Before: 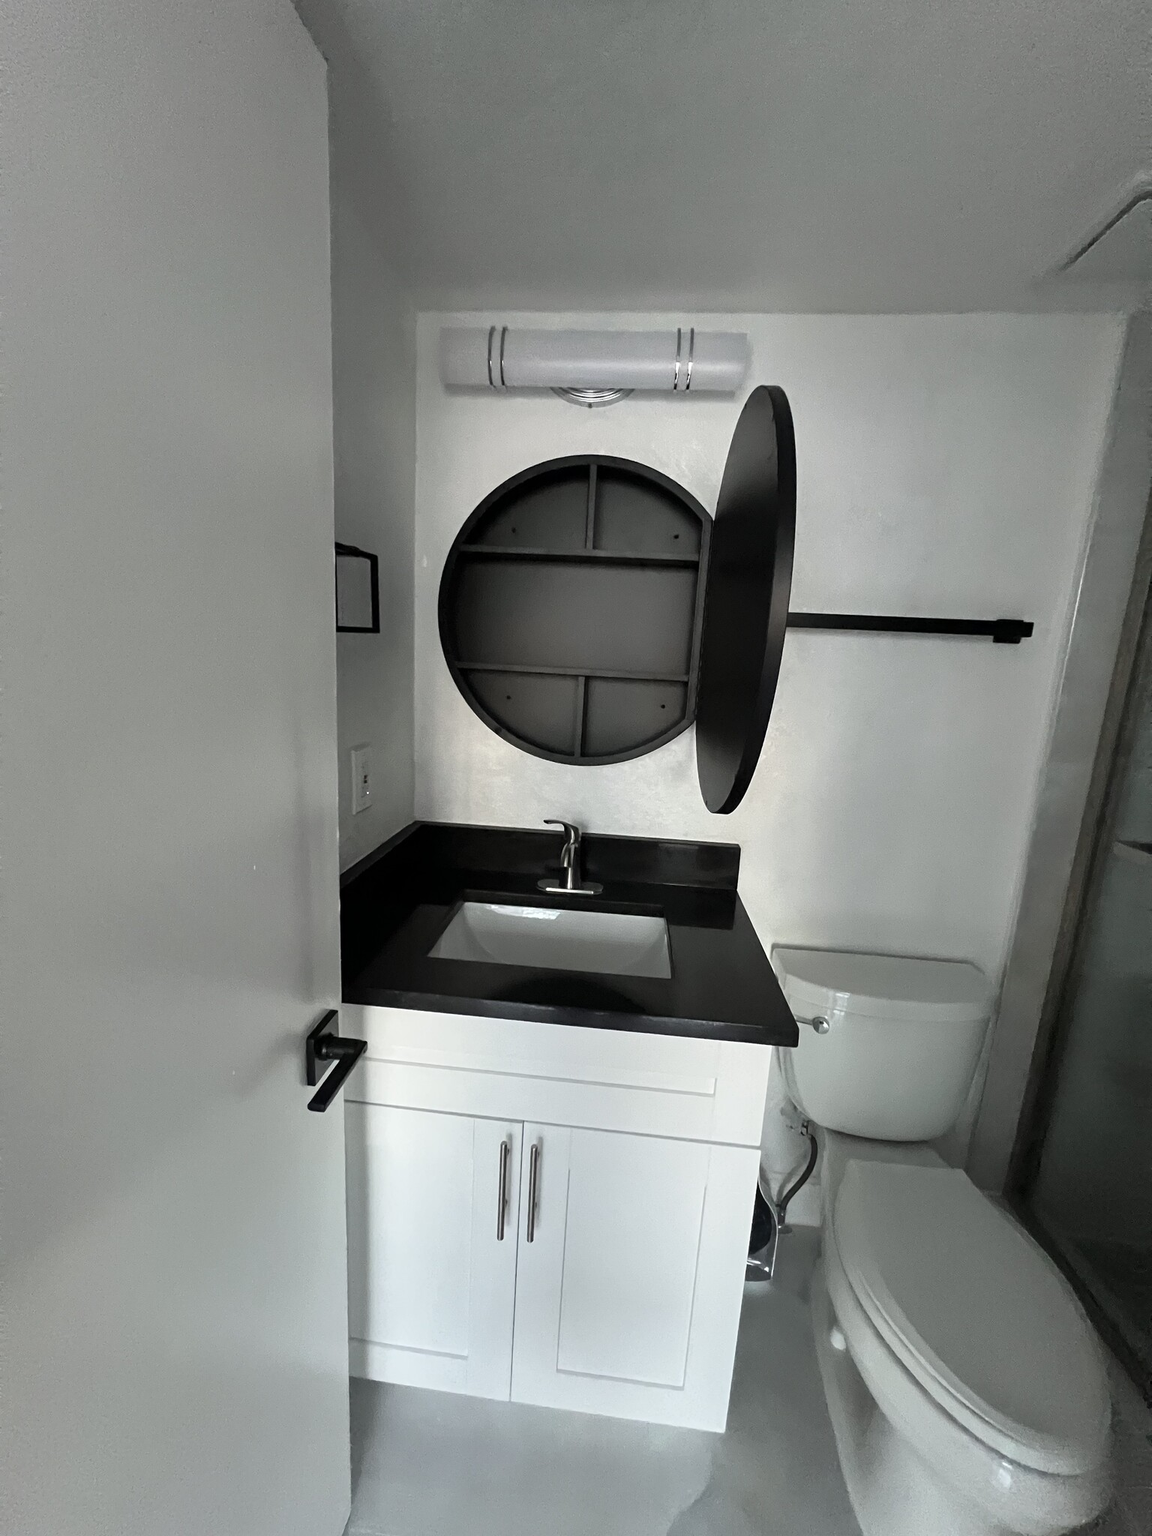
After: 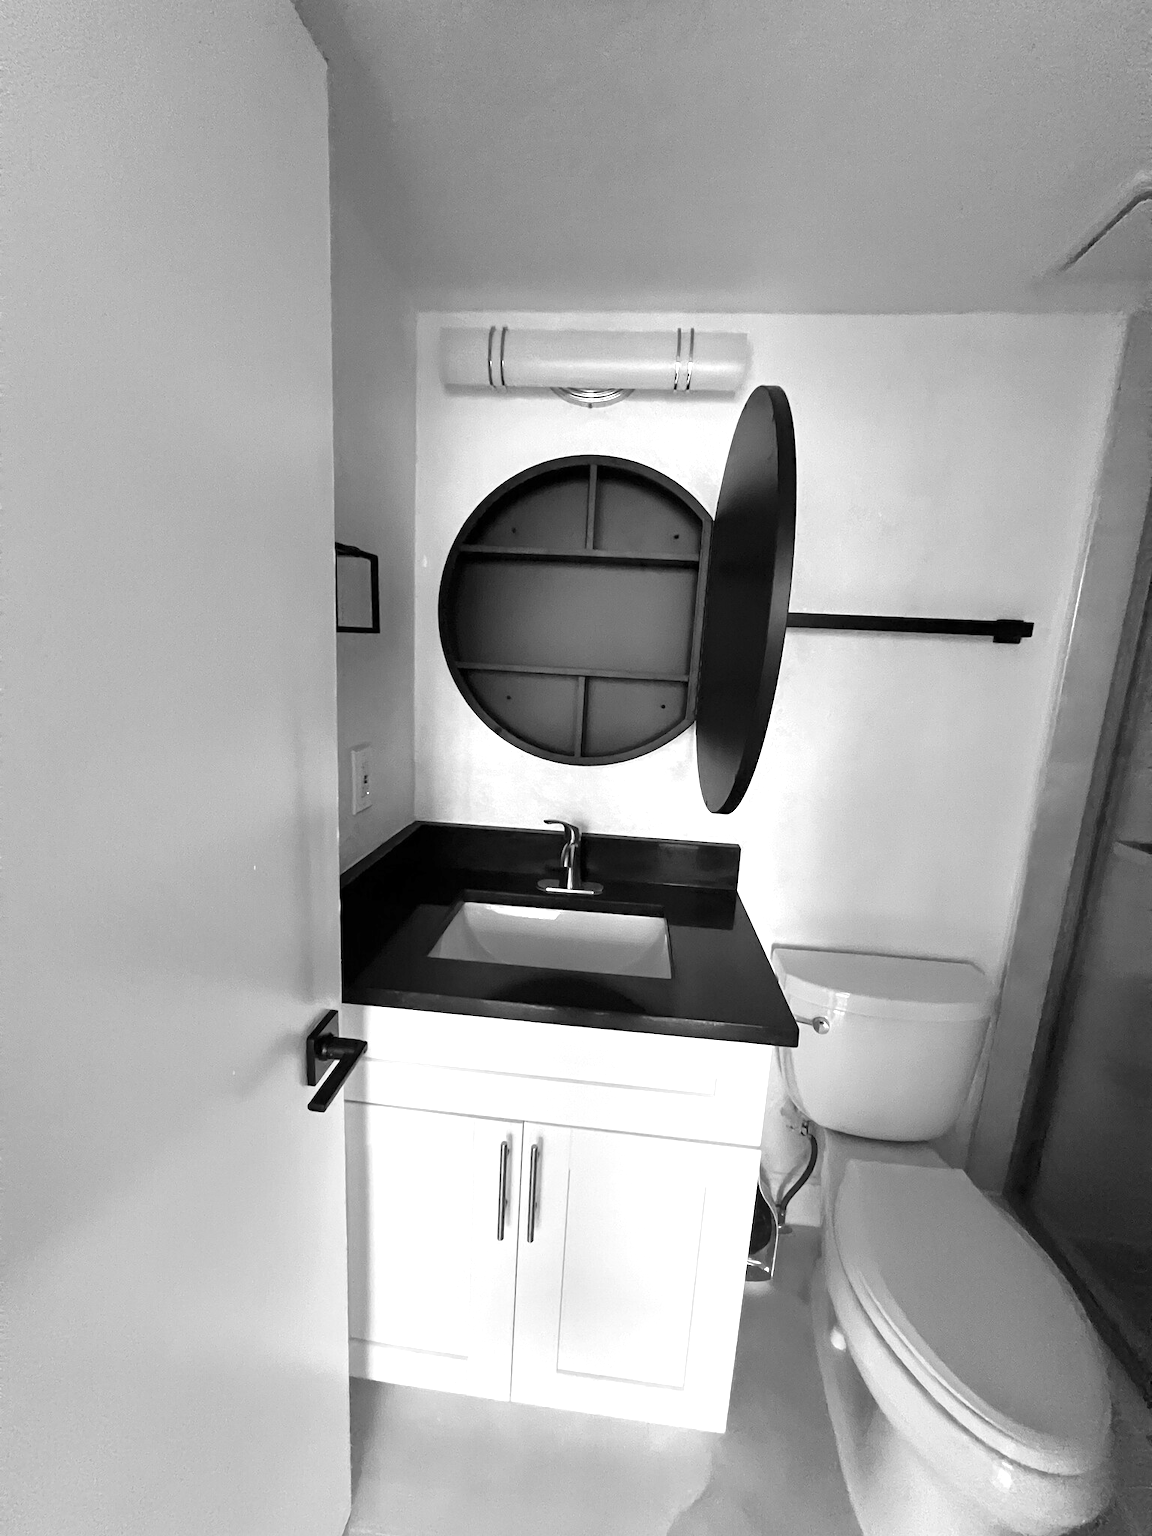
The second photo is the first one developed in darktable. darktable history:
tone equalizer: on, module defaults
exposure: exposure 0.74 EV, compensate highlight preservation false
contrast brightness saturation: contrast 0.04, saturation 0.16
monochrome: a 32, b 64, size 2.3
